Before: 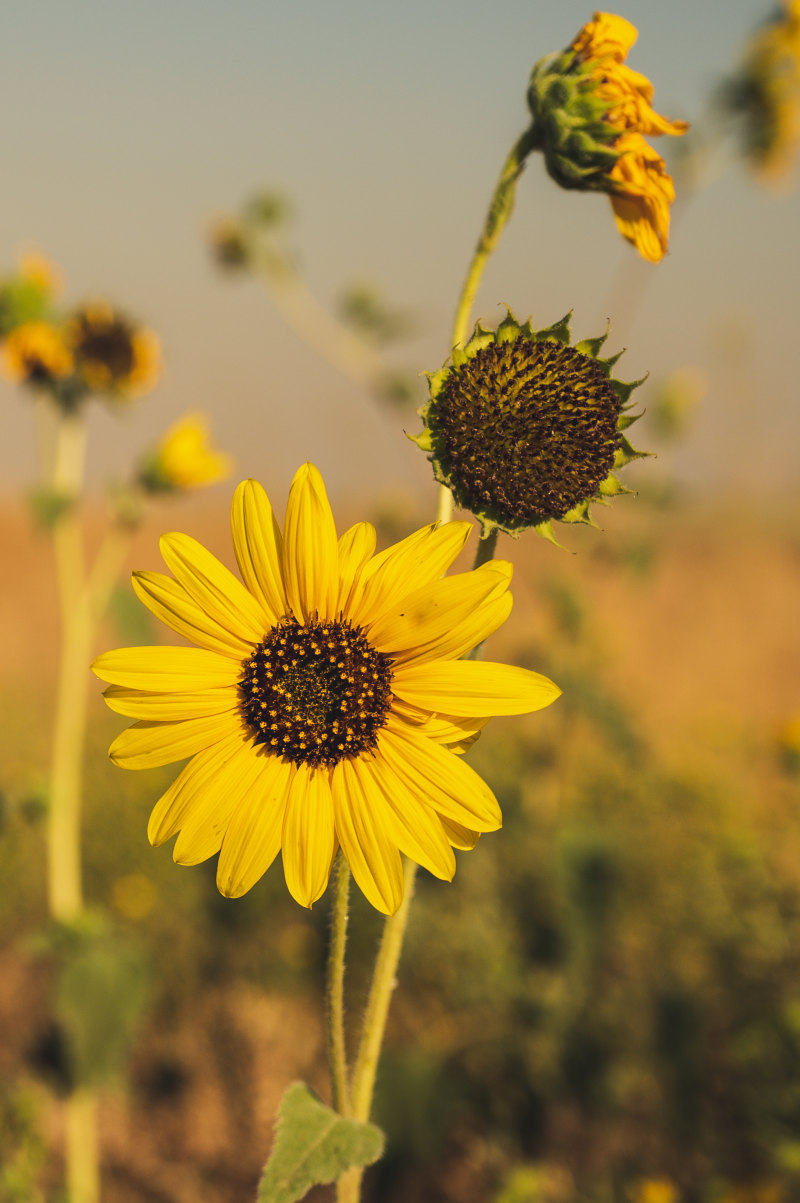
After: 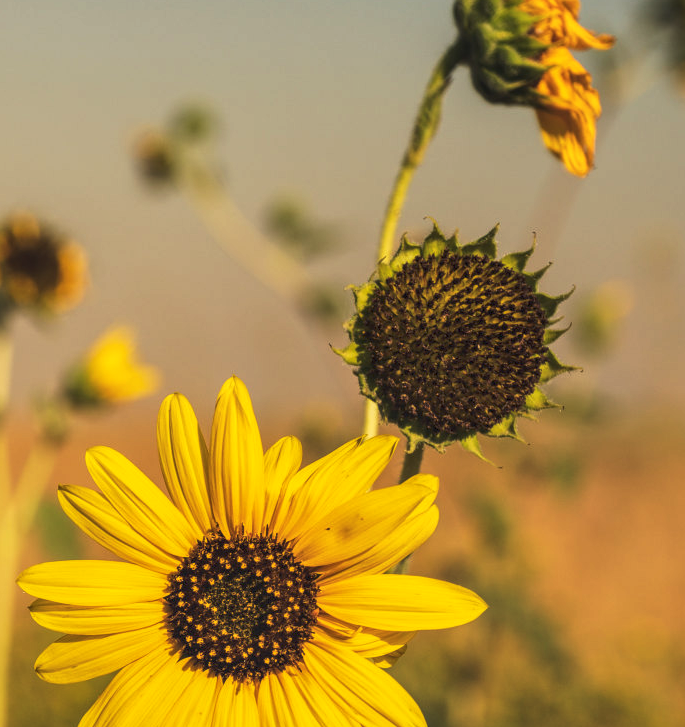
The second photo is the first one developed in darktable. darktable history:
crop and rotate: left 9.345%, top 7.22%, right 4.982%, bottom 32.331%
tone curve: curves: ch0 [(0, 0) (0.003, 0.013) (0.011, 0.02) (0.025, 0.037) (0.044, 0.068) (0.069, 0.108) (0.1, 0.138) (0.136, 0.168) (0.177, 0.203) (0.224, 0.241) (0.277, 0.281) (0.335, 0.328) (0.399, 0.382) (0.468, 0.448) (0.543, 0.519) (0.623, 0.603) (0.709, 0.705) (0.801, 0.808) (0.898, 0.903) (1, 1)], preserve colors none
local contrast: detail 130%
